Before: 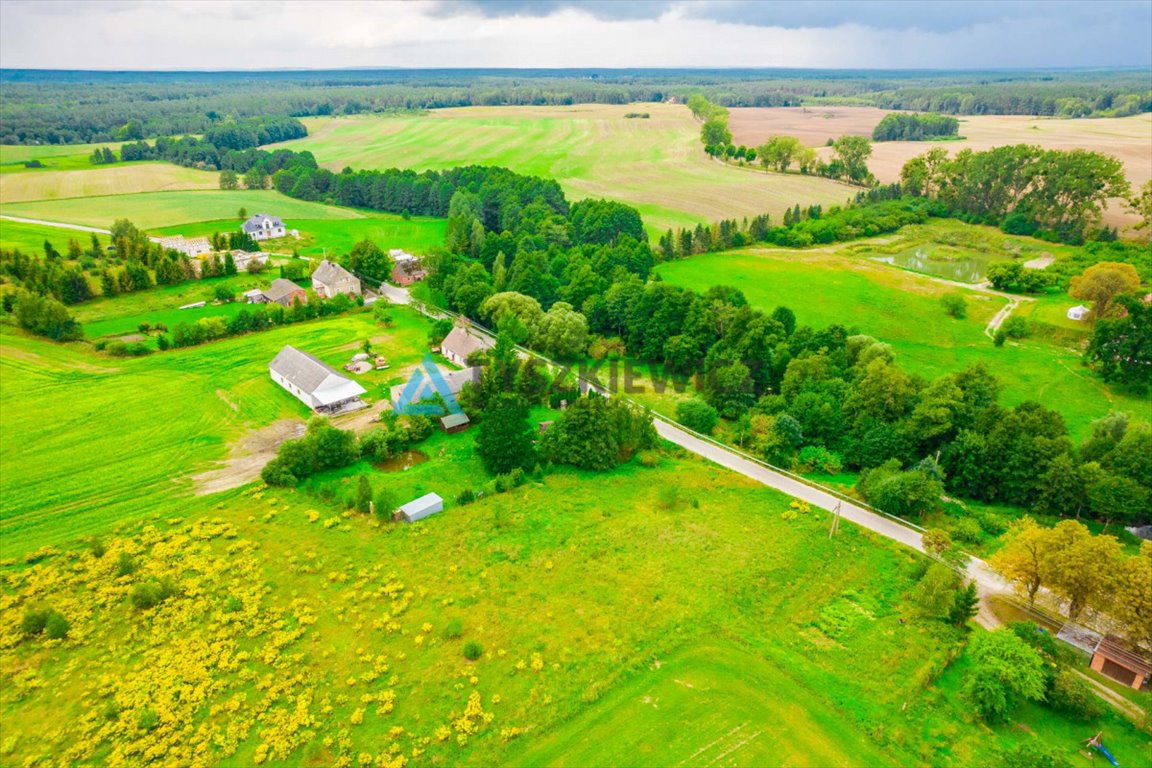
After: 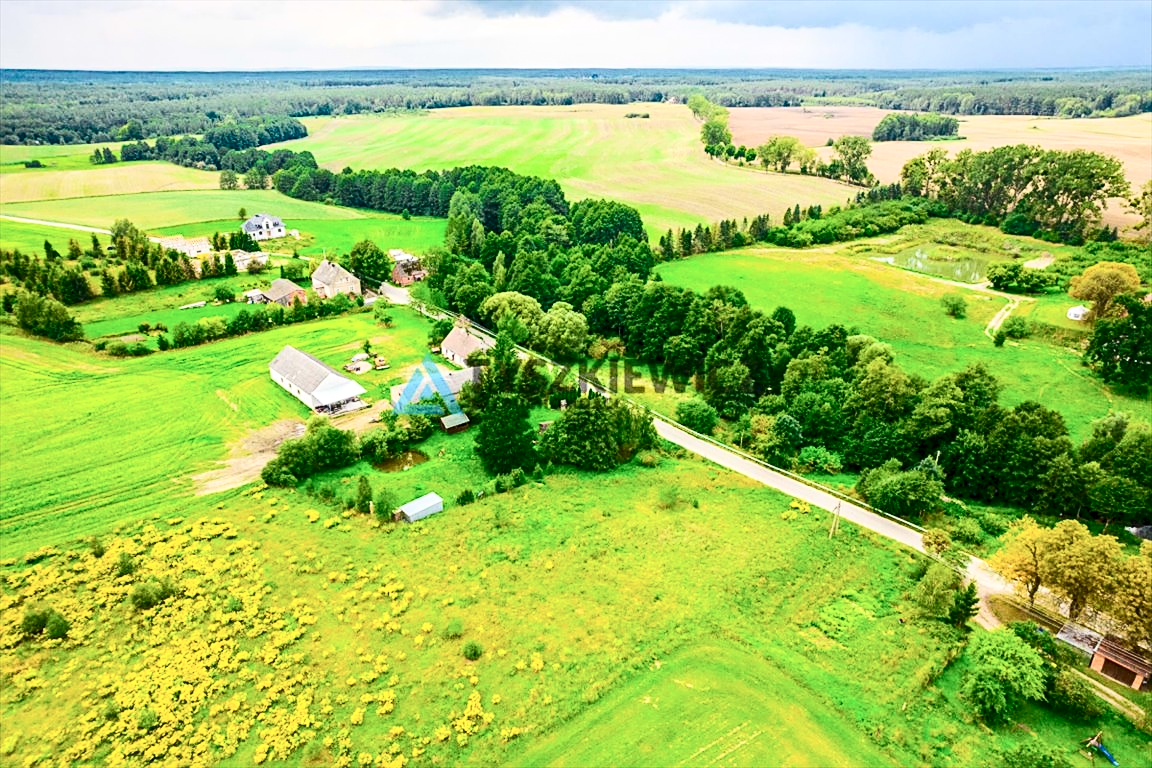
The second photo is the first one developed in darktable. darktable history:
local contrast: highlights 105%, shadows 102%, detail 119%, midtone range 0.2
exposure: exposure -0.179 EV, compensate exposure bias true, compensate highlight preservation false
sharpen: on, module defaults
contrast brightness saturation: contrast 0.38, brightness 0.099
